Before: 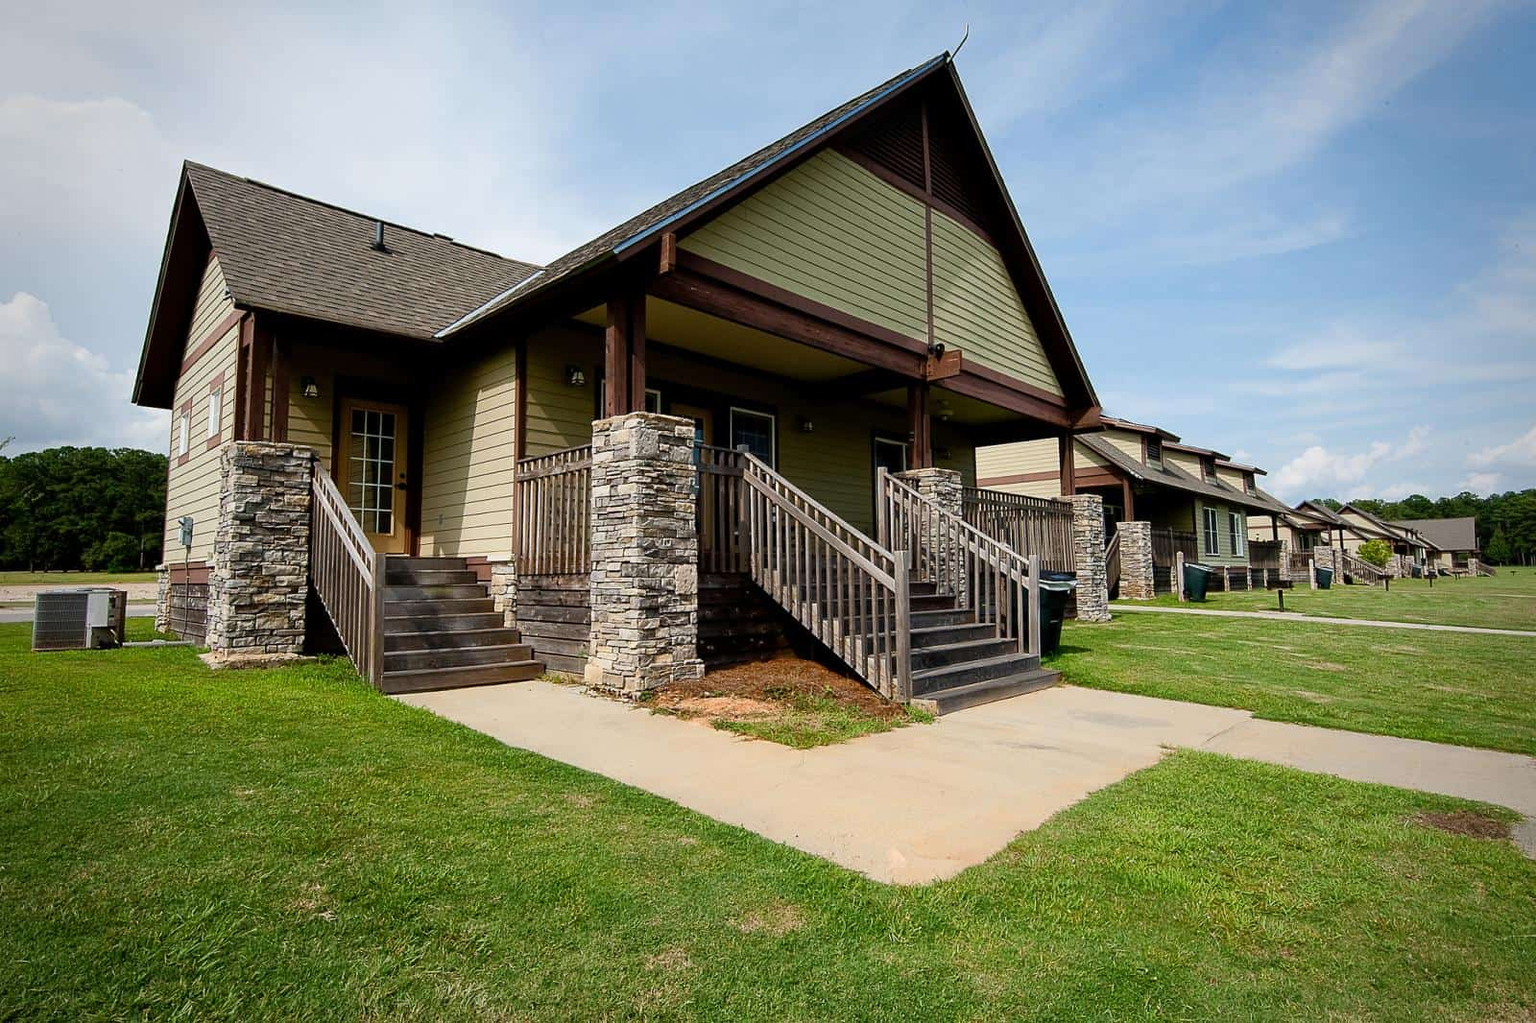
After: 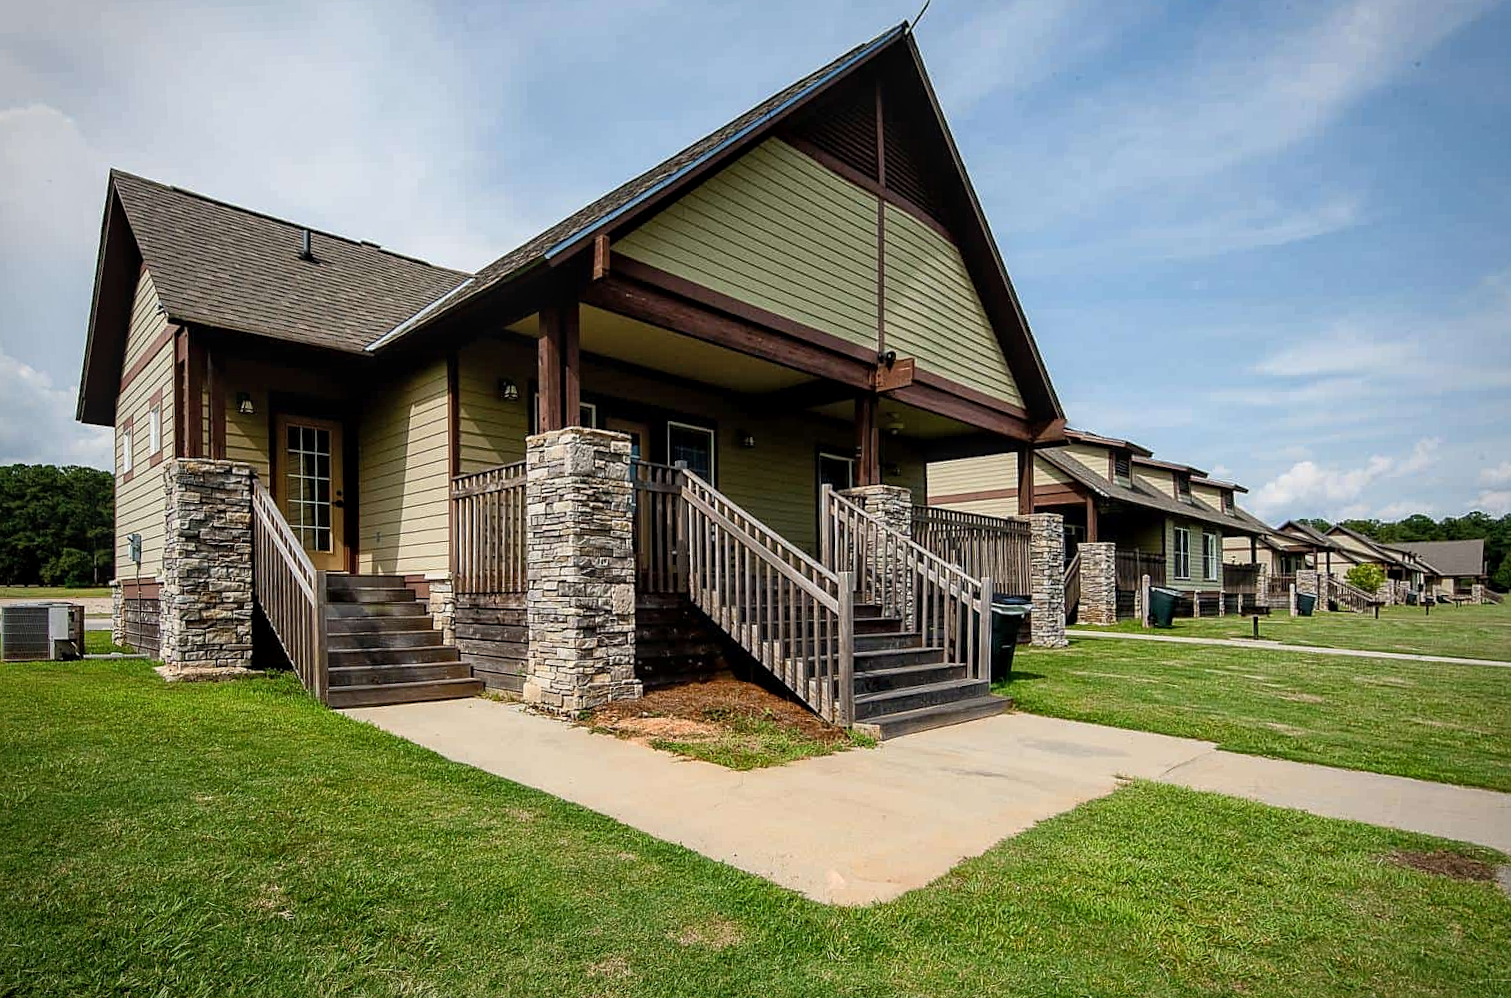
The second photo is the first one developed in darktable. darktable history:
sharpen: amount 0.2
shadows and highlights: shadows 32, highlights -32, soften with gaussian
local contrast: on, module defaults
rotate and perspective: rotation 0.062°, lens shift (vertical) 0.115, lens shift (horizontal) -0.133, crop left 0.047, crop right 0.94, crop top 0.061, crop bottom 0.94
